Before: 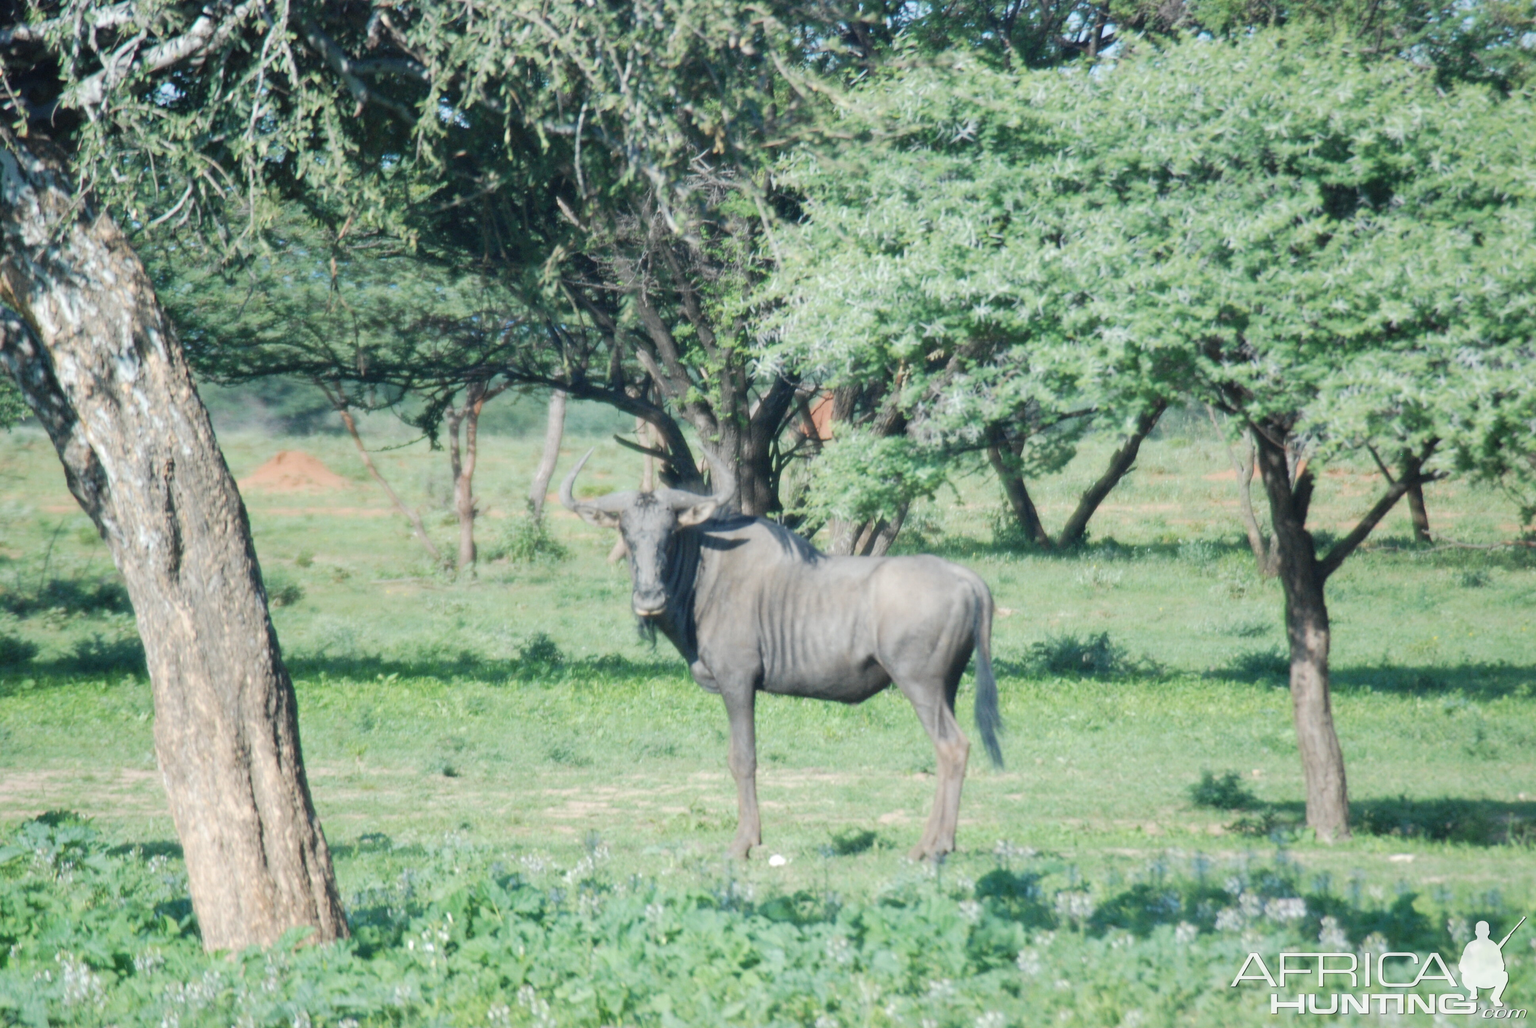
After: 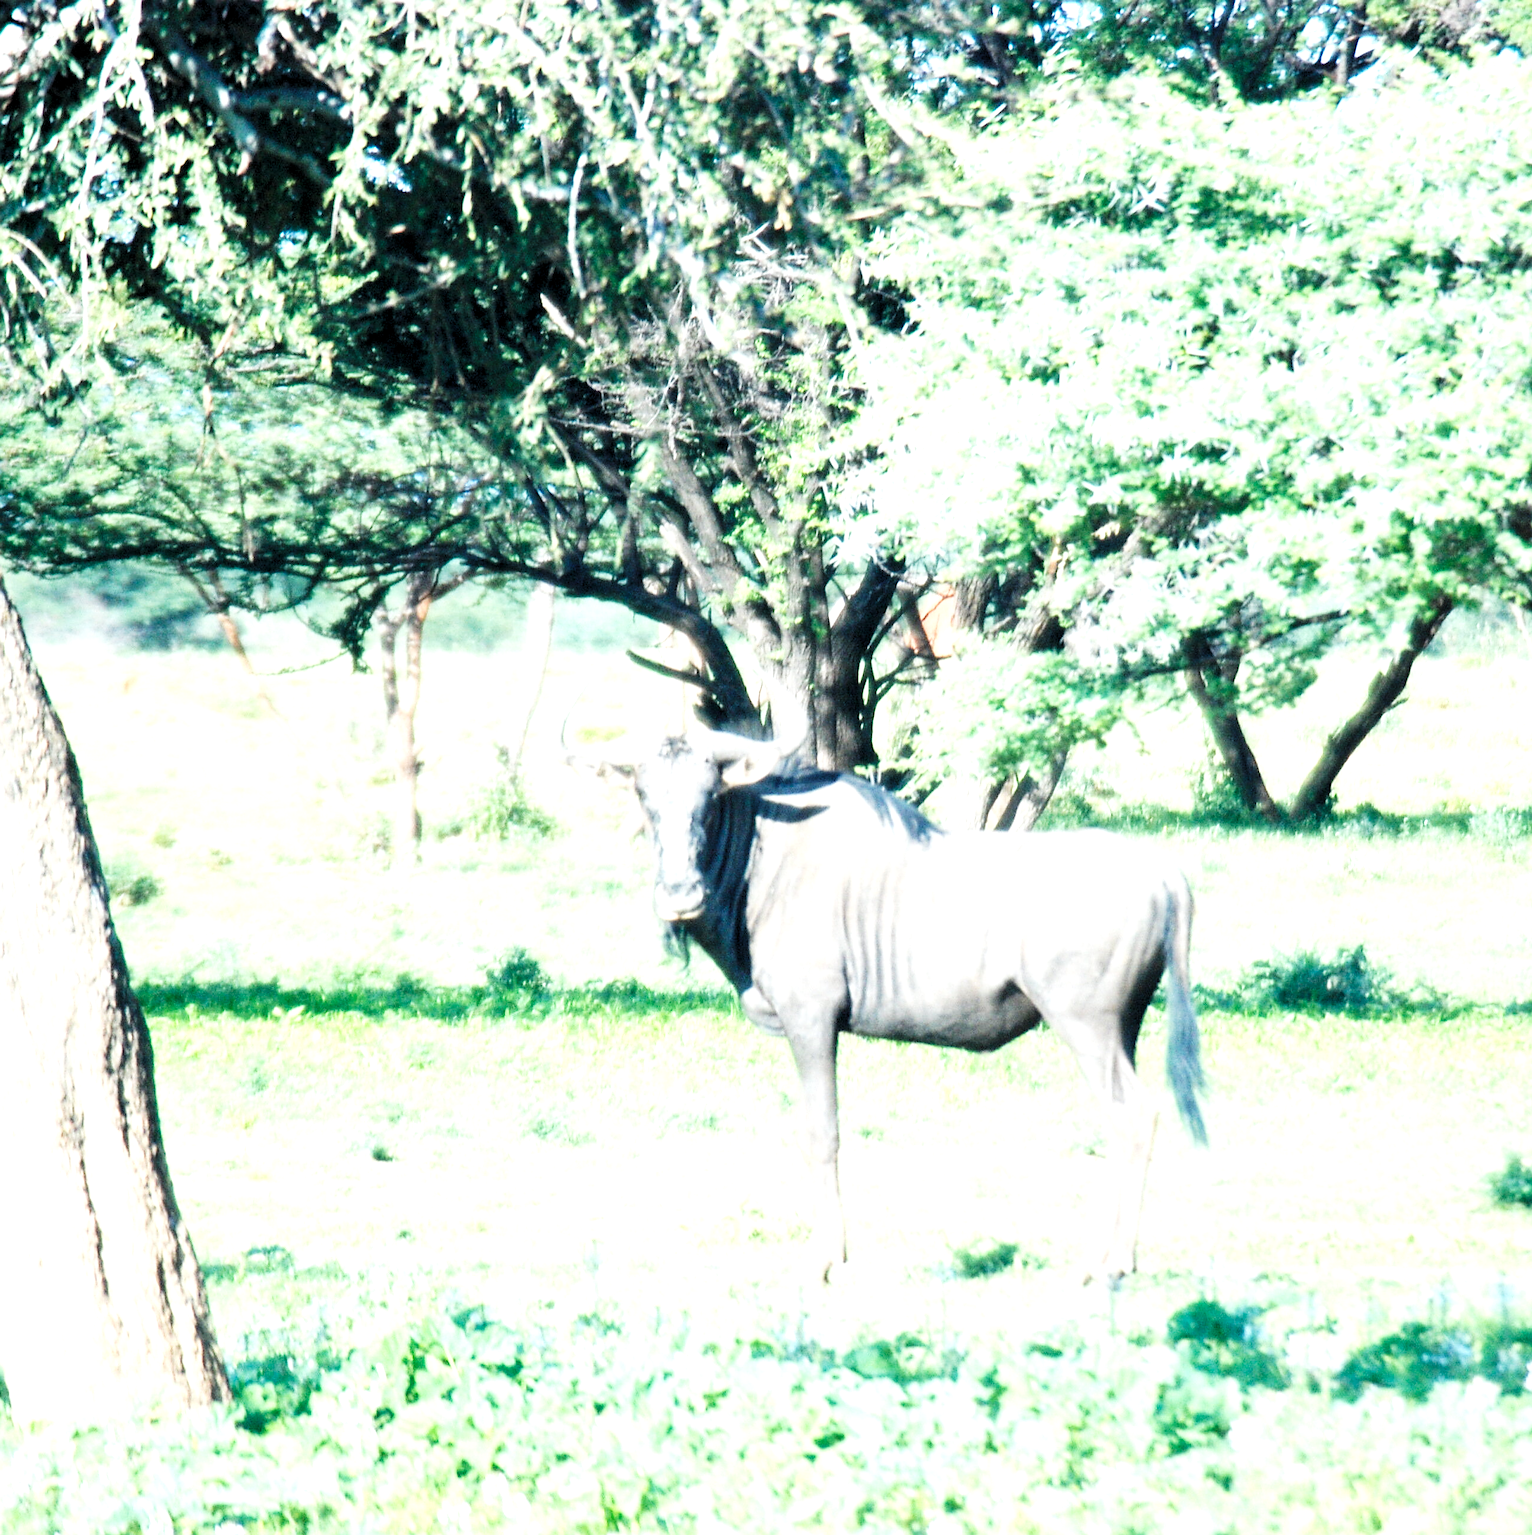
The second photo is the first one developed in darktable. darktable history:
levels: white 99.95%, levels [0.062, 0.494, 0.925]
sharpen: on, module defaults
base curve: curves: ch0 [(0, 0) (0.007, 0.004) (0.027, 0.03) (0.046, 0.07) (0.207, 0.54) (0.442, 0.872) (0.673, 0.972) (1, 1)], preserve colors none
crop and rotate: left 12.724%, right 20.507%
